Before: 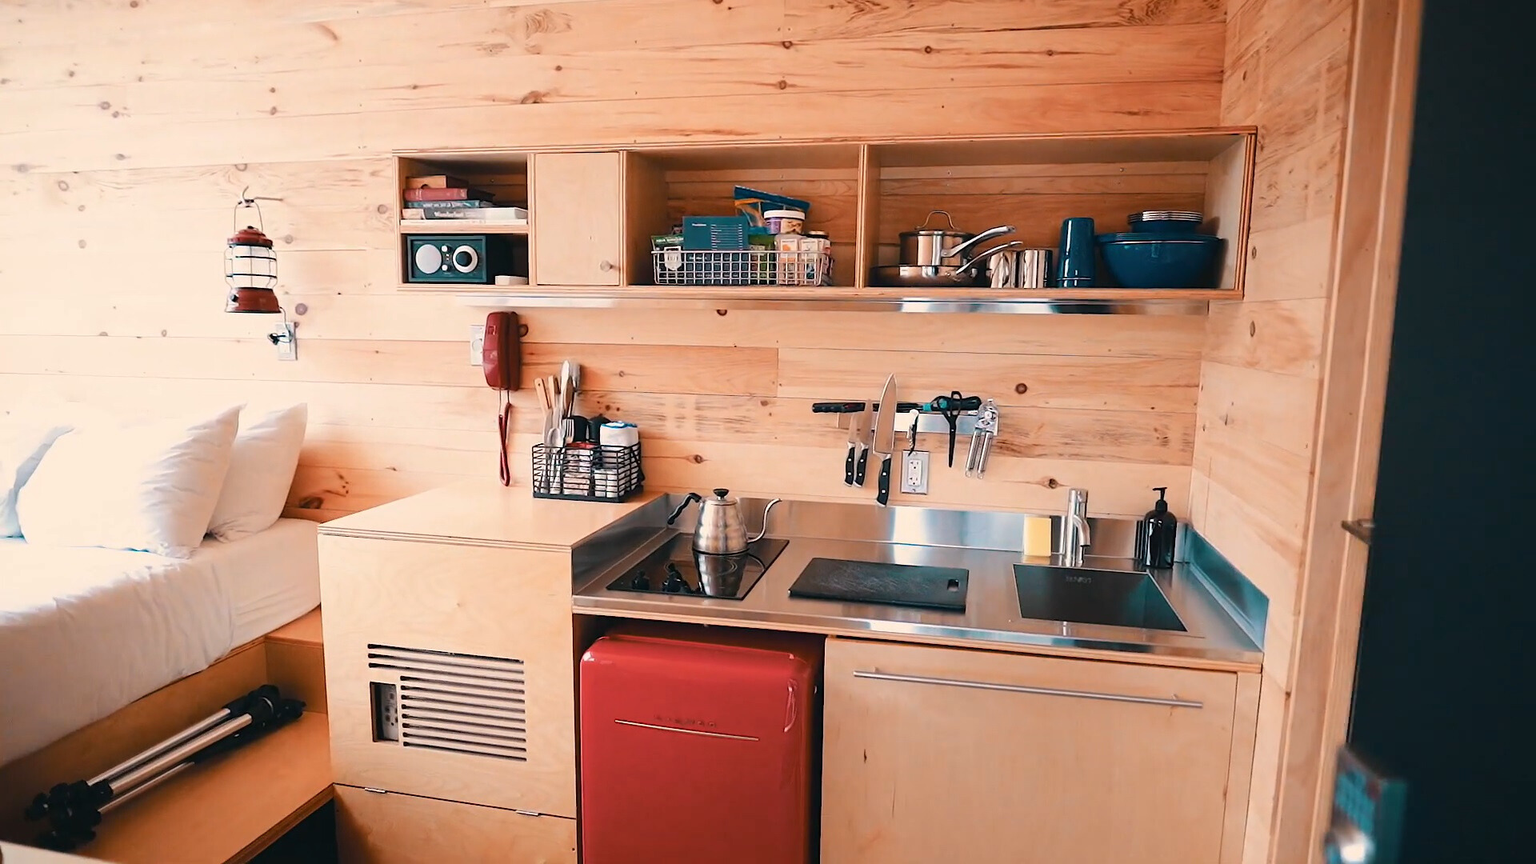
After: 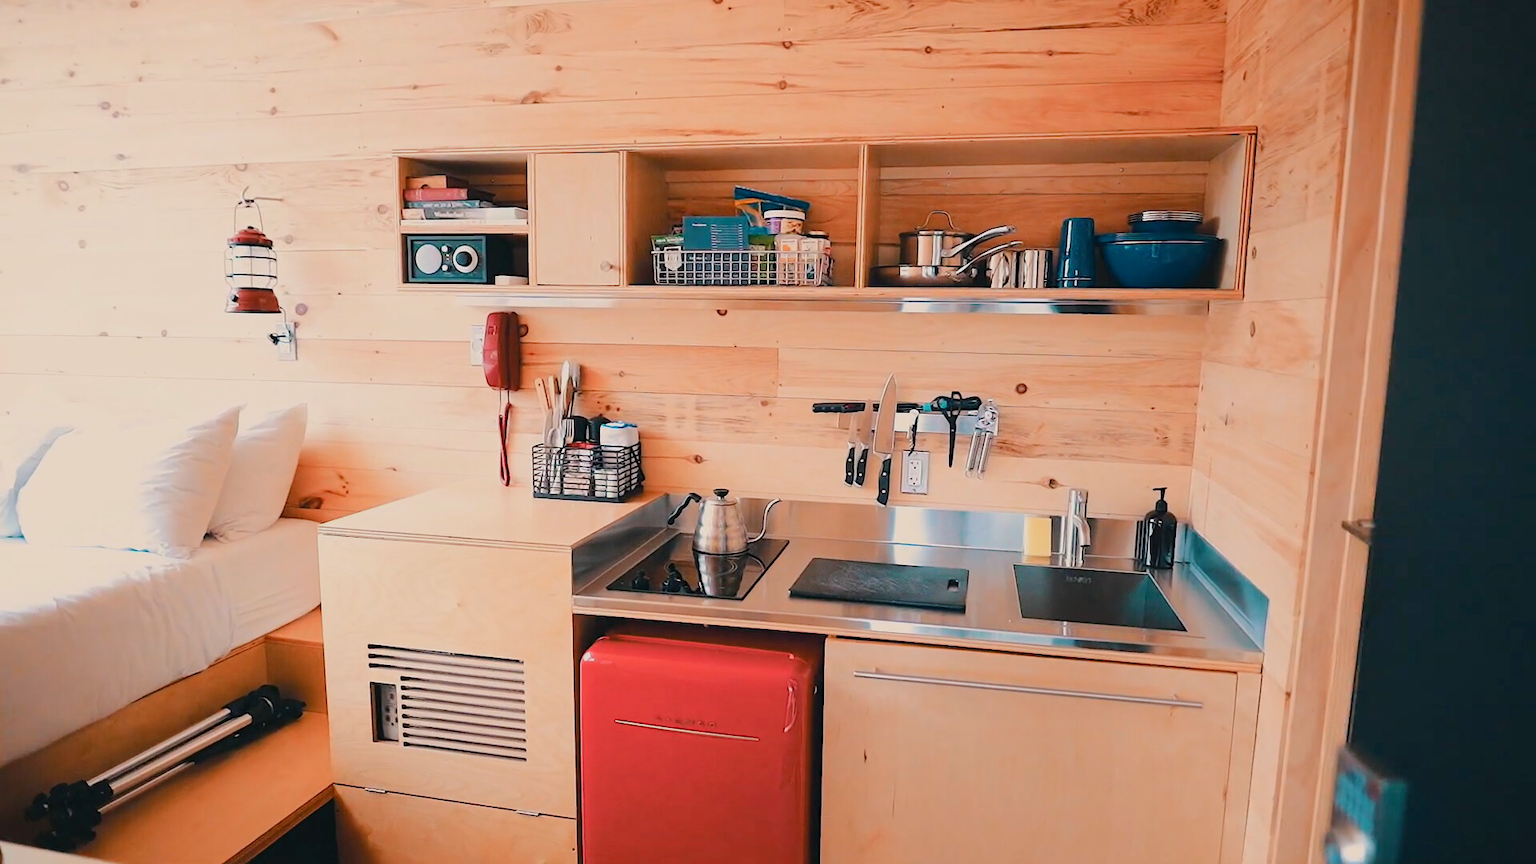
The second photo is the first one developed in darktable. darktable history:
tone curve: curves: ch0 [(0, 0) (0.402, 0.473) (0.673, 0.68) (0.899, 0.832) (0.999, 0.903)]; ch1 [(0, 0) (0.379, 0.262) (0.464, 0.425) (0.498, 0.49) (0.507, 0.5) (0.53, 0.532) (0.582, 0.583) (0.68, 0.672) (0.791, 0.748) (1, 0.896)]; ch2 [(0, 0) (0.199, 0.414) (0.438, 0.49) (0.496, 0.501) (0.515, 0.546) (0.577, 0.605) (0.632, 0.649) (0.717, 0.727) (0.845, 0.855) (0.998, 0.977)], color space Lab, linked channels, preserve colors none
